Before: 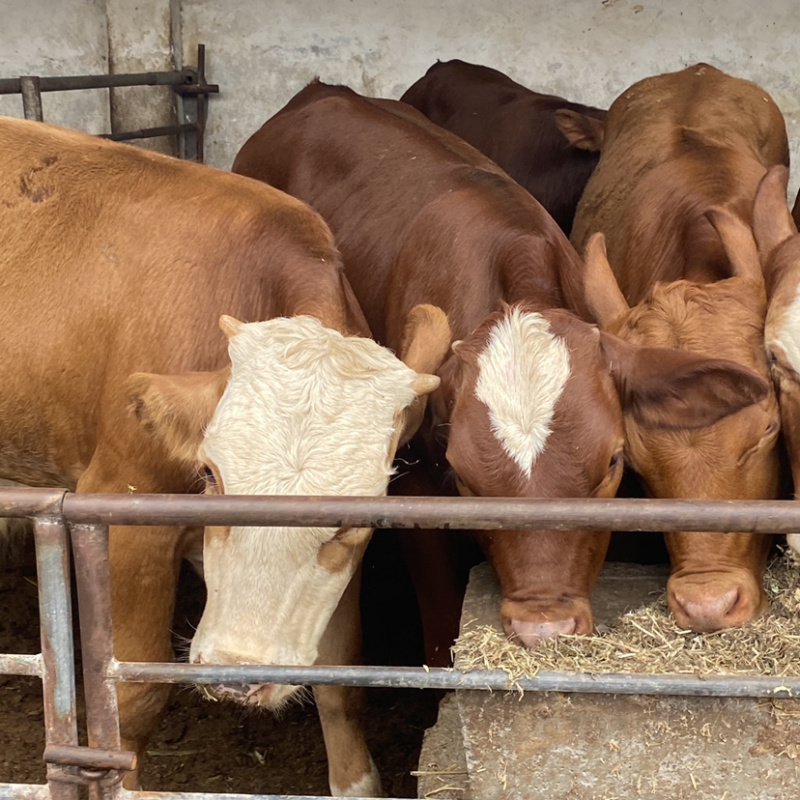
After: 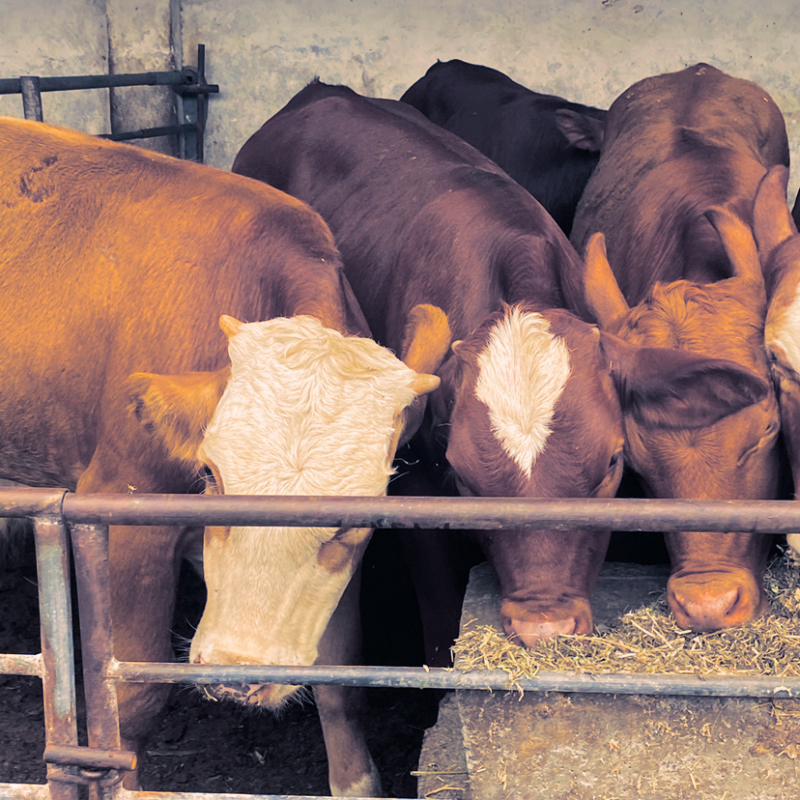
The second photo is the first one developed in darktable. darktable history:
split-toning: shadows › hue 226.8°, shadows › saturation 0.56, highlights › hue 28.8°, balance -40, compress 0%
color balance rgb: perceptual saturation grading › global saturation 25%, perceptual brilliance grading › mid-tones 10%, perceptual brilliance grading › shadows 15%, global vibrance 20%
